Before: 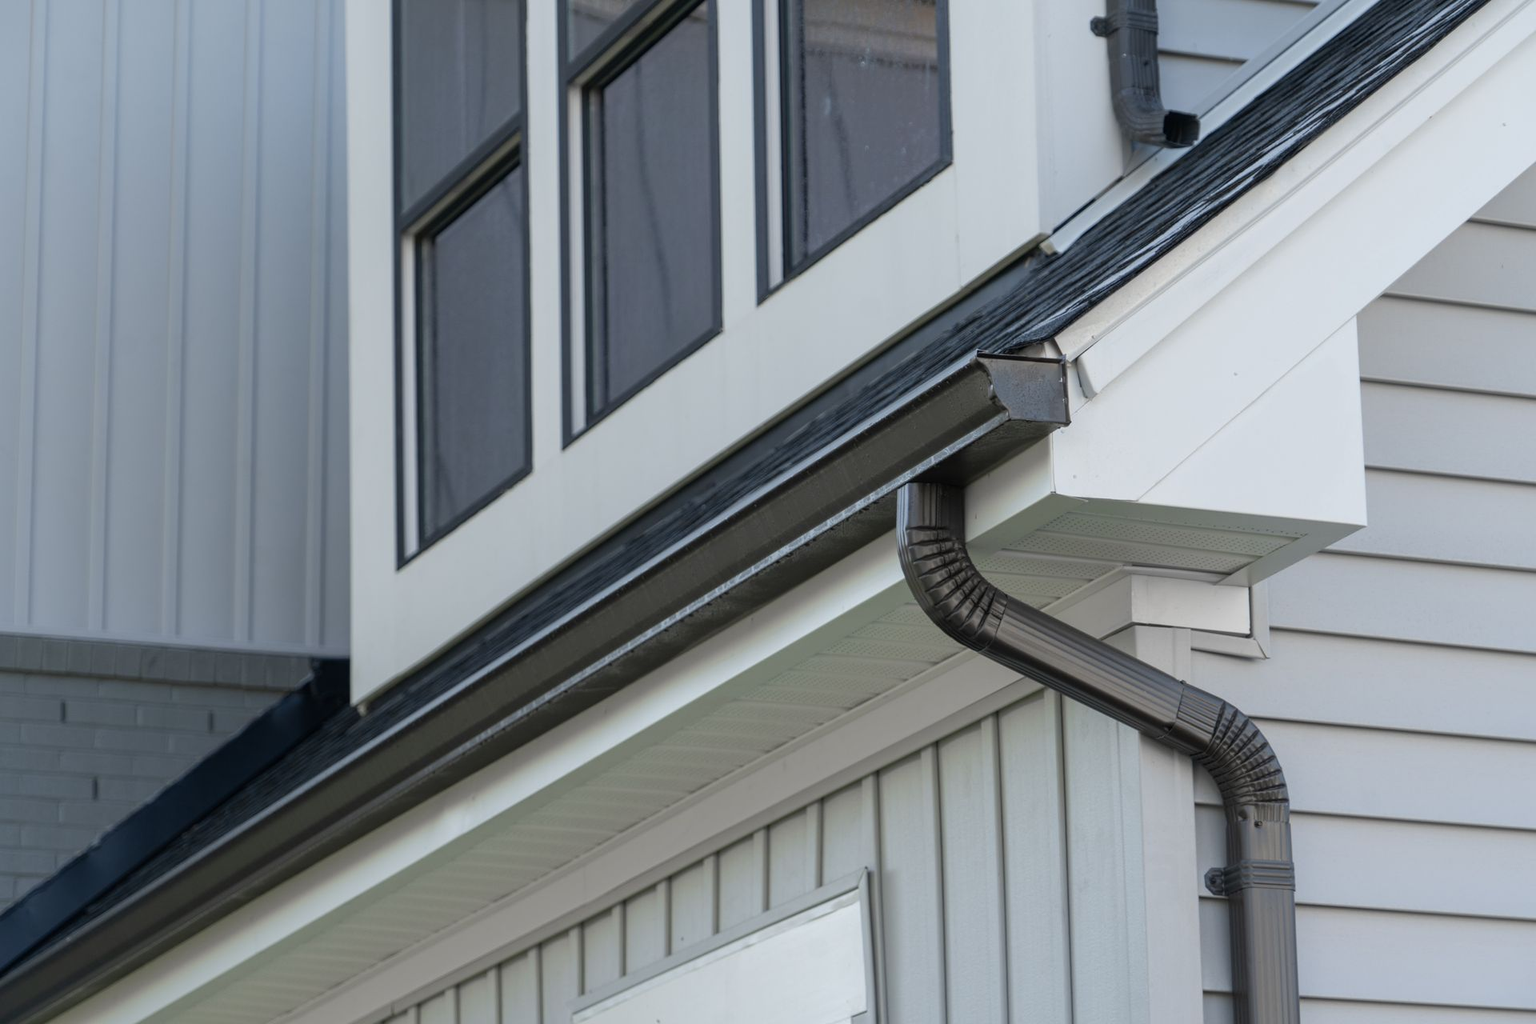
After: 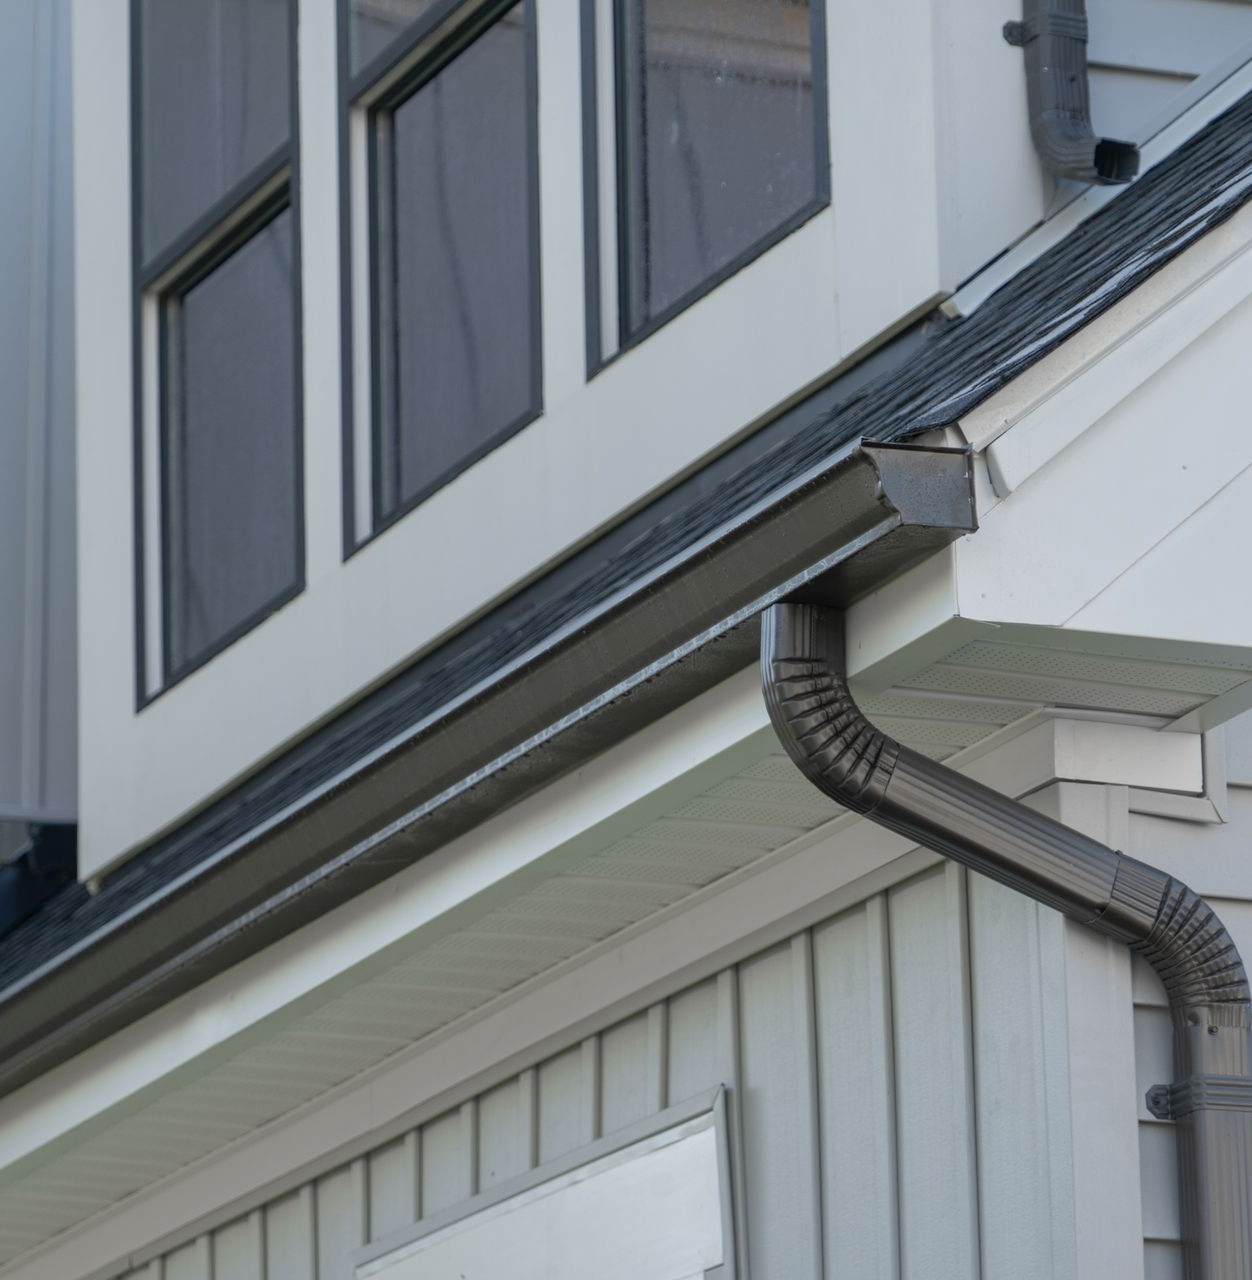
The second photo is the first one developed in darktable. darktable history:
crop and rotate: left 18.781%, right 15.992%
shadows and highlights: on, module defaults
